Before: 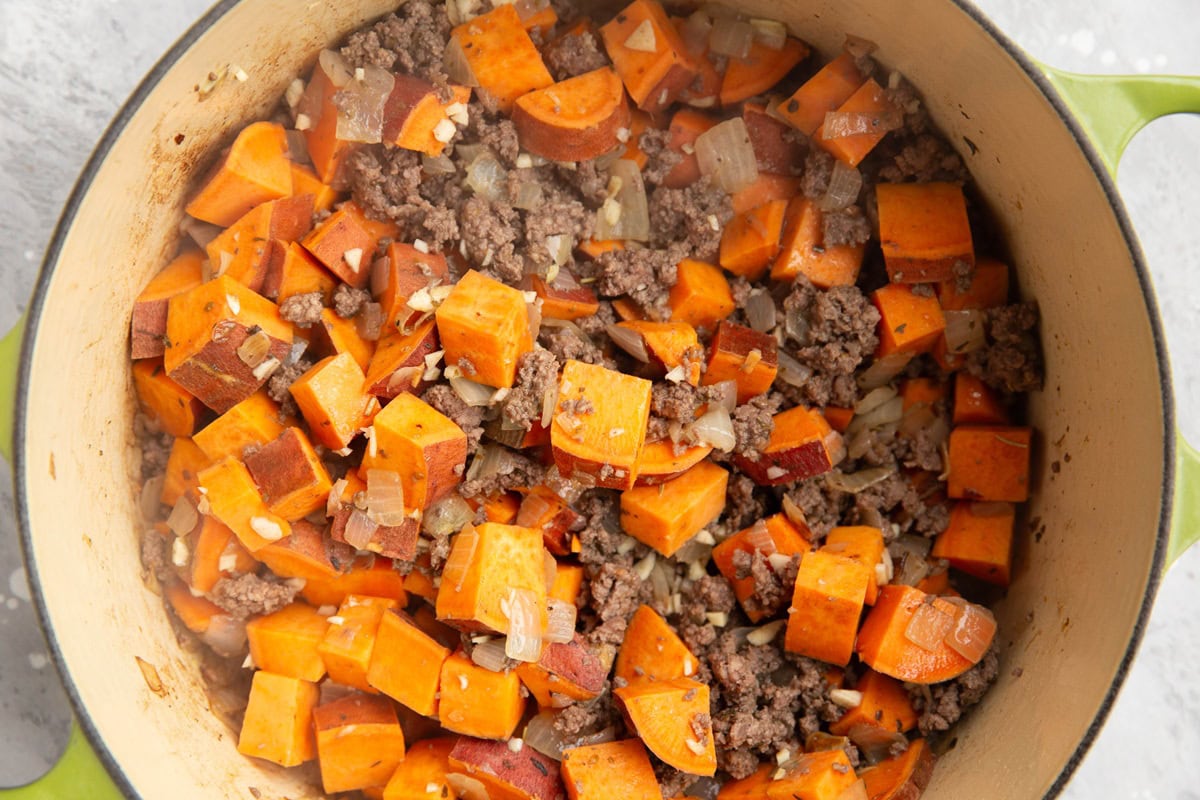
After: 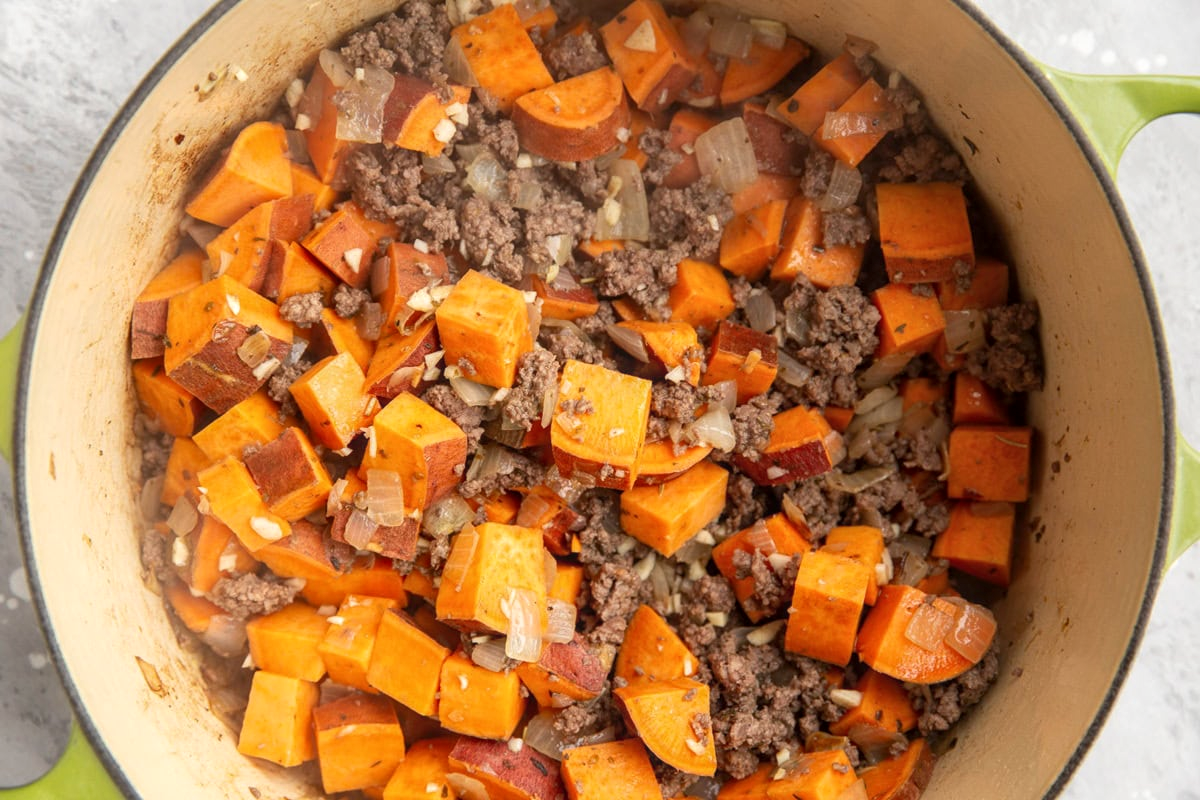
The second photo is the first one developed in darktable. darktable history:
contrast equalizer: octaves 7, y [[0.6 ×6], [0.55 ×6], [0 ×6], [0 ×6], [0 ×6]], mix -0.2
shadows and highlights: shadows 43.06, highlights 6.94
local contrast: detail 130%
